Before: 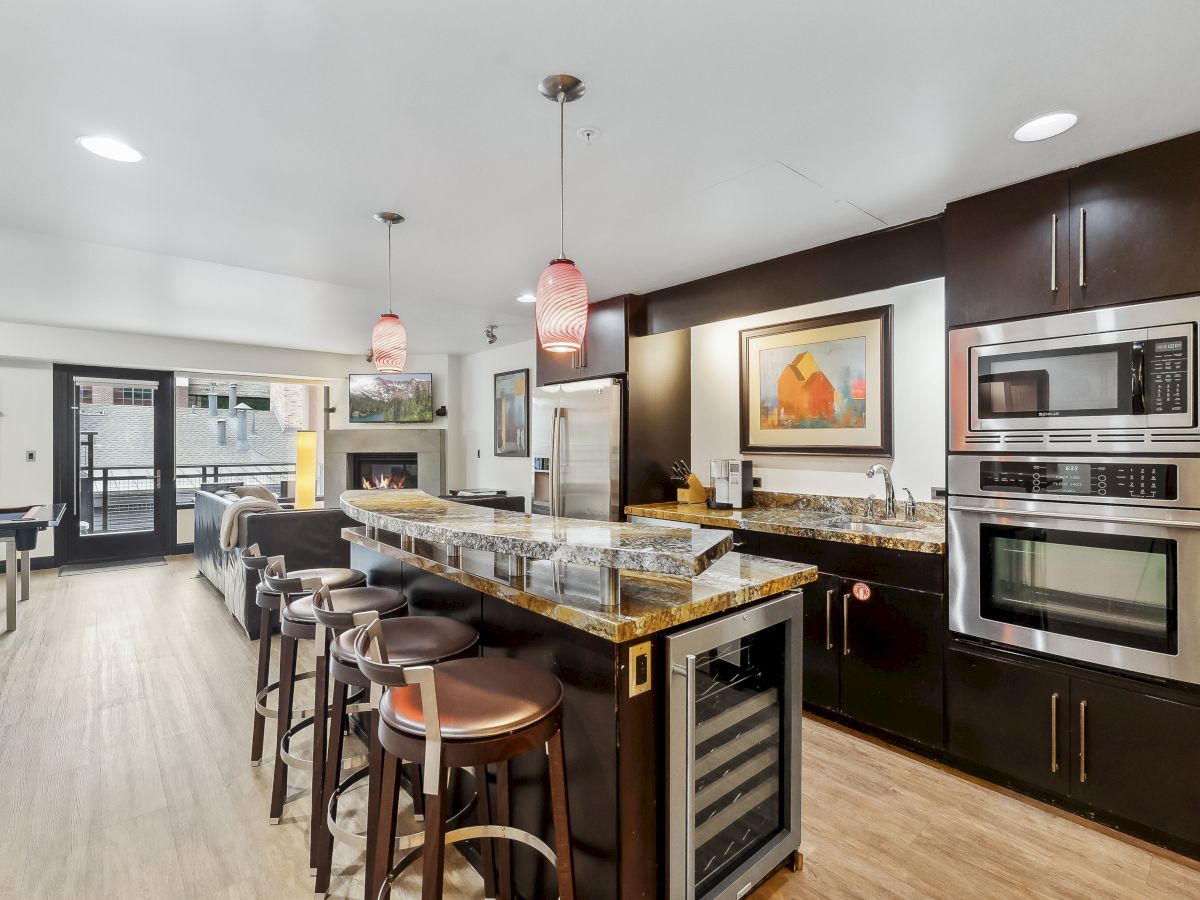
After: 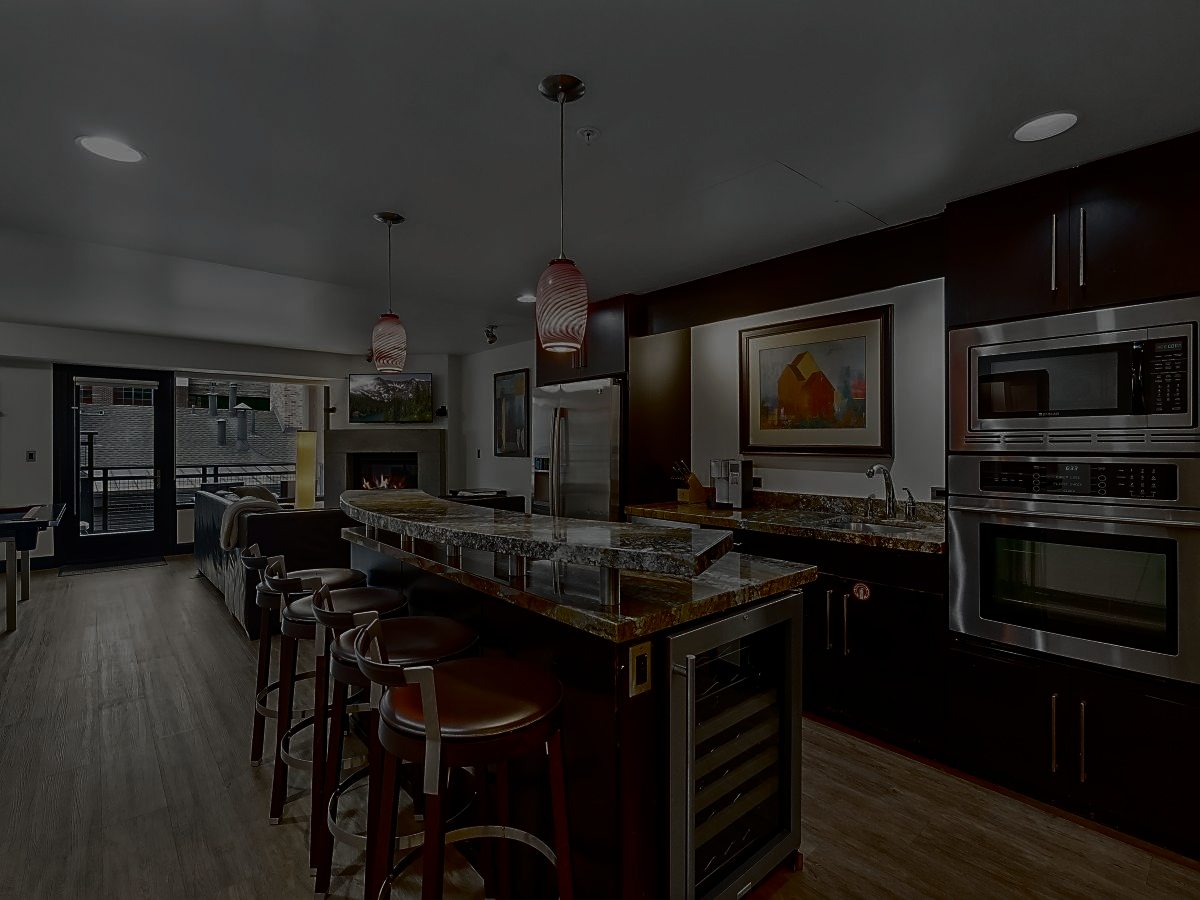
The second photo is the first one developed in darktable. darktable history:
contrast brightness saturation: contrast 0.5, saturation -0.1
exposure: exposure -2.446 EV, compensate highlight preservation false
sharpen: on, module defaults
